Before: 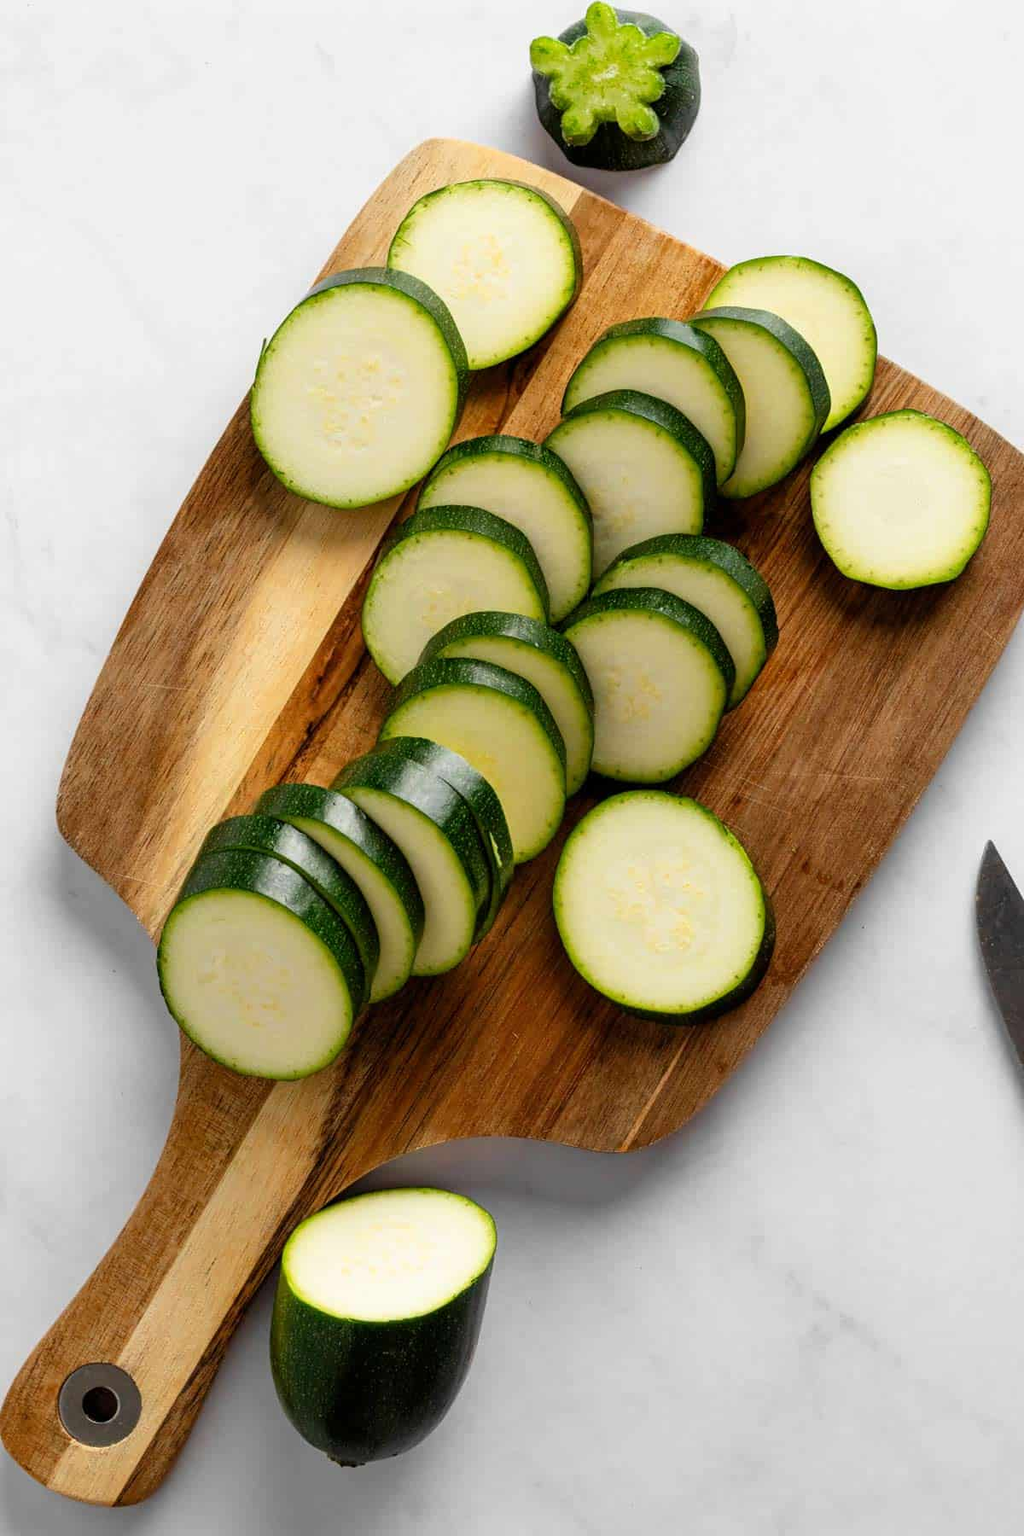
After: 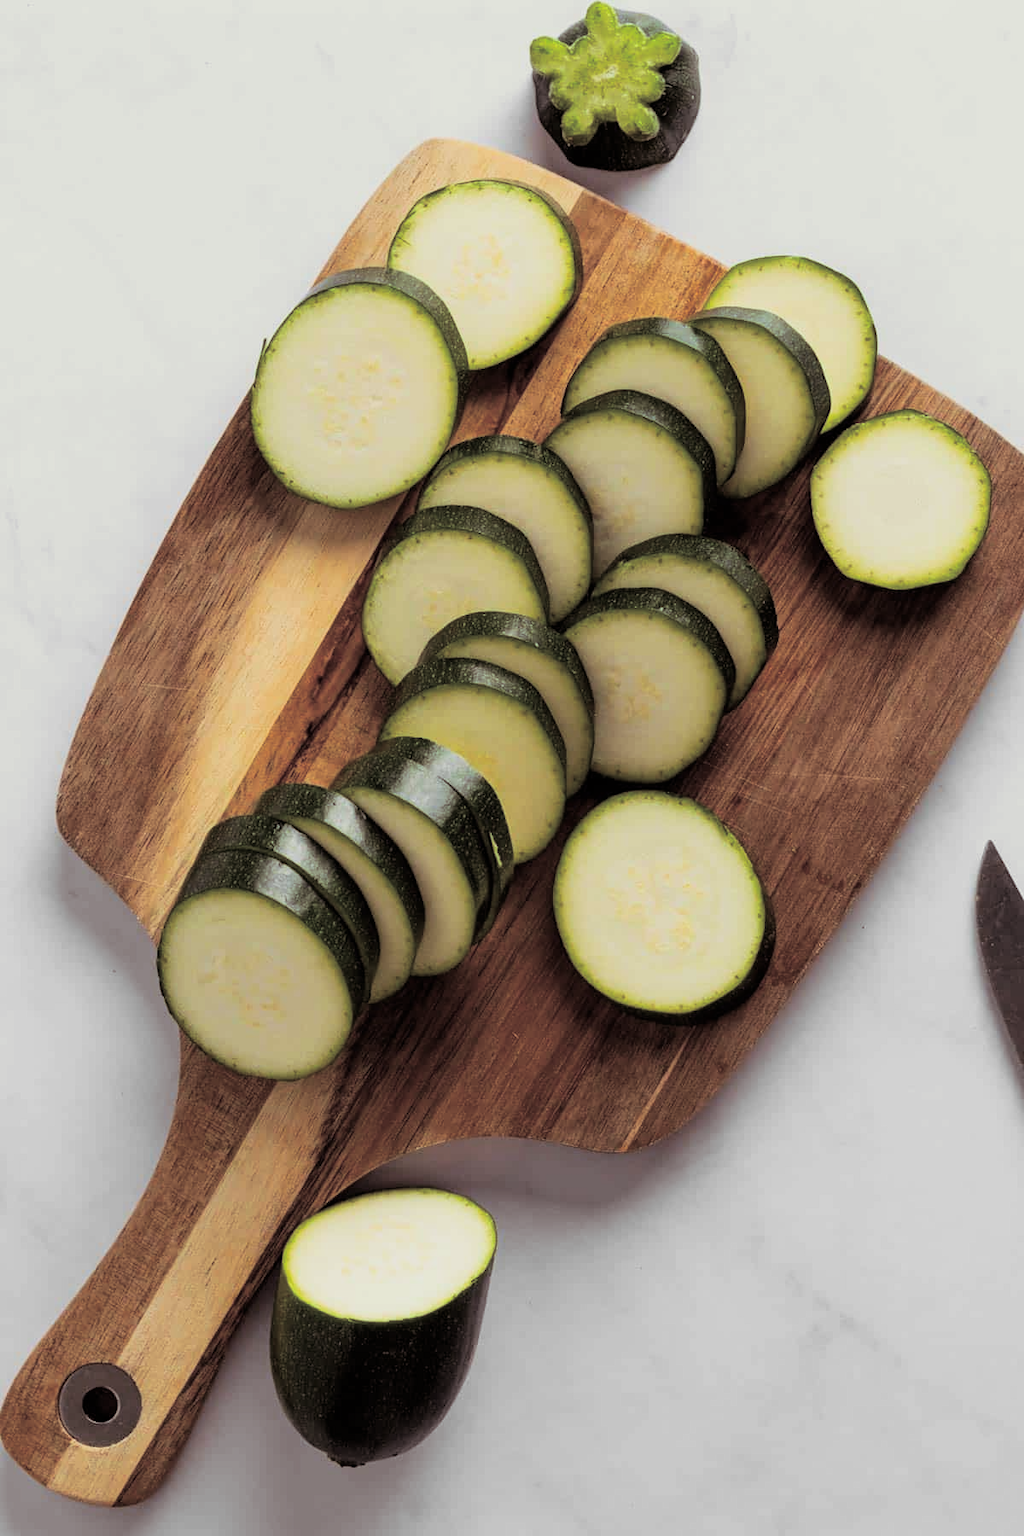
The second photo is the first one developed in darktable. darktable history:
split-toning: shadows › saturation 0.2
filmic rgb: black relative exposure -14.19 EV, white relative exposure 3.39 EV, hardness 7.89, preserve chrominance max RGB
